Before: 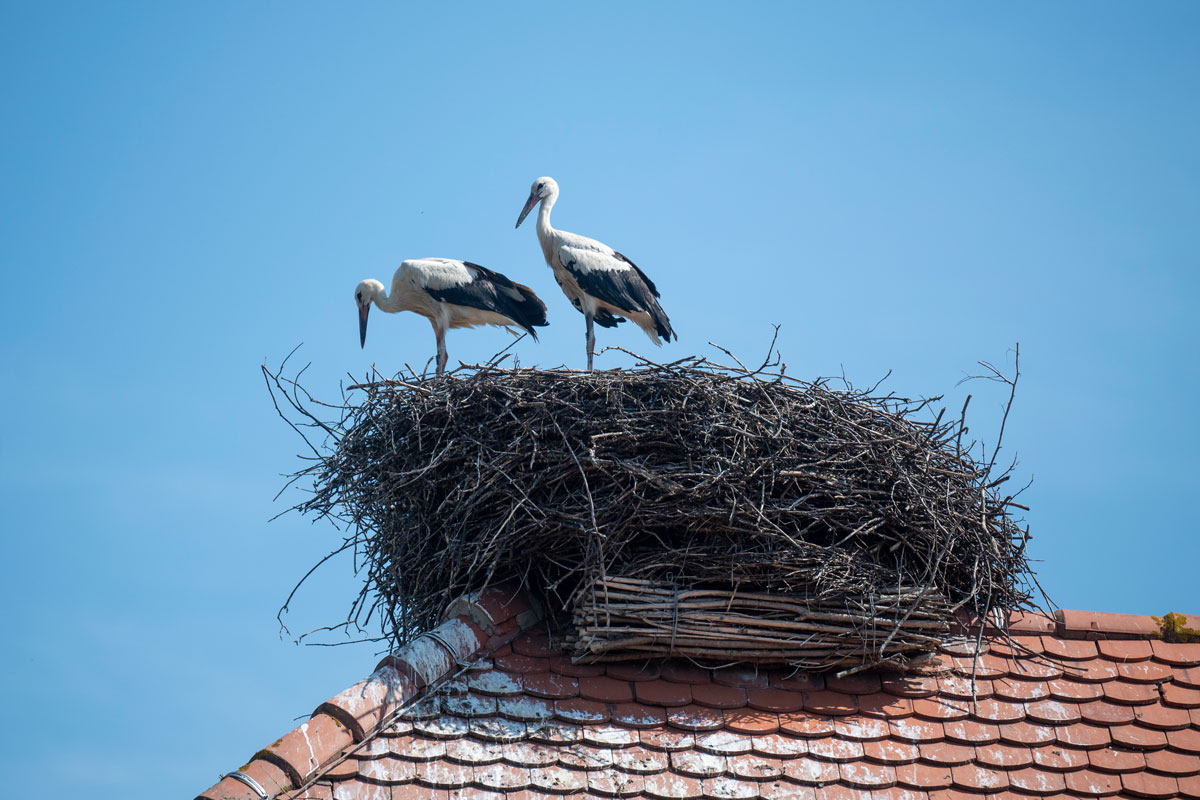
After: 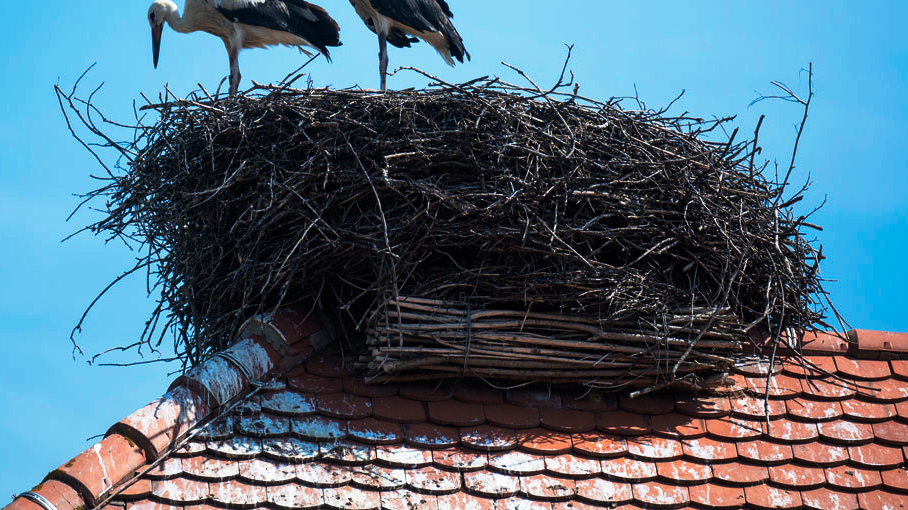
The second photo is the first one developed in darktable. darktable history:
crop and rotate: left 17.299%, top 35.115%, right 7.015%, bottom 1.024%
levels: mode automatic, black 0.023%, white 99.97%, levels [0.062, 0.494, 0.925]
tone curve: curves: ch0 [(0, 0) (0.003, 0.007) (0.011, 0.01) (0.025, 0.016) (0.044, 0.025) (0.069, 0.036) (0.1, 0.052) (0.136, 0.073) (0.177, 0.103) (0.224, 0.135) (0.277, 0.177) (0.335, 0.233) (0.399, 0.303) (0.468, 0.376) (0.543, 0.469) (0.623, 0.581) (0.709, 0.723) (0.801, 0.863) (0.898, 0.938) (1, 1)], preserve colors none
